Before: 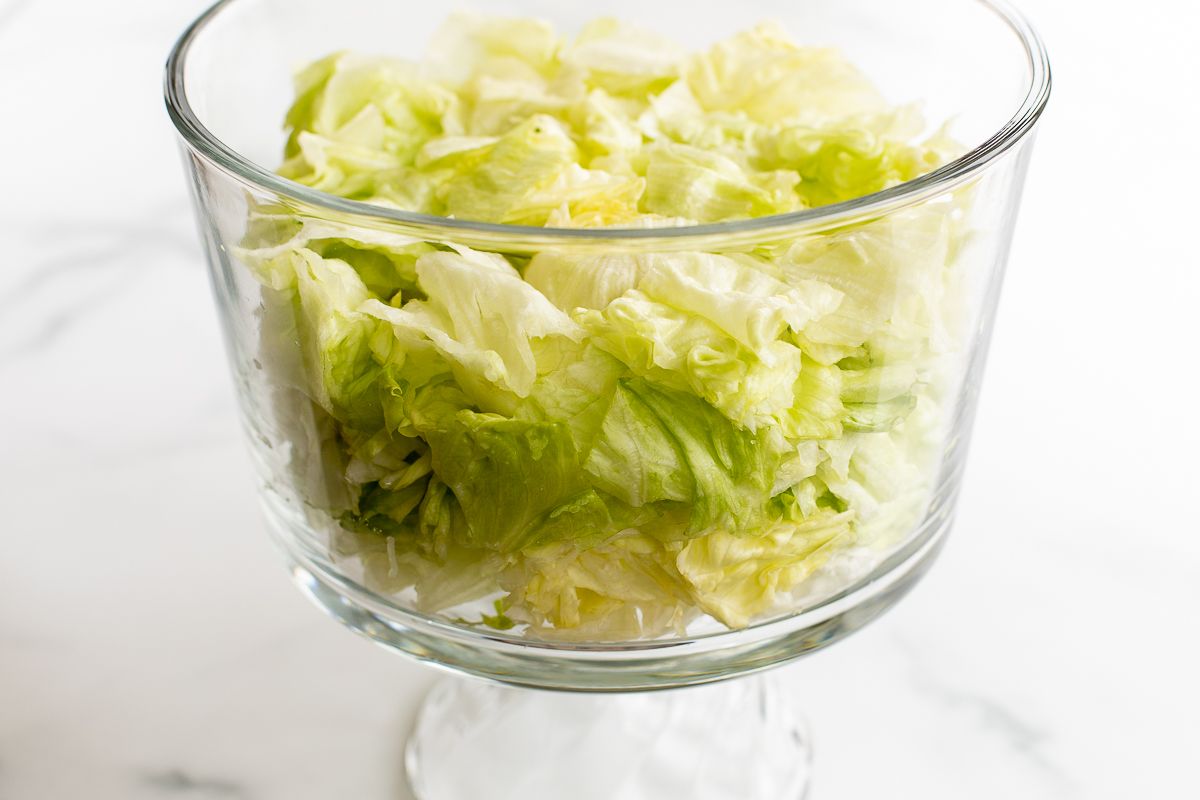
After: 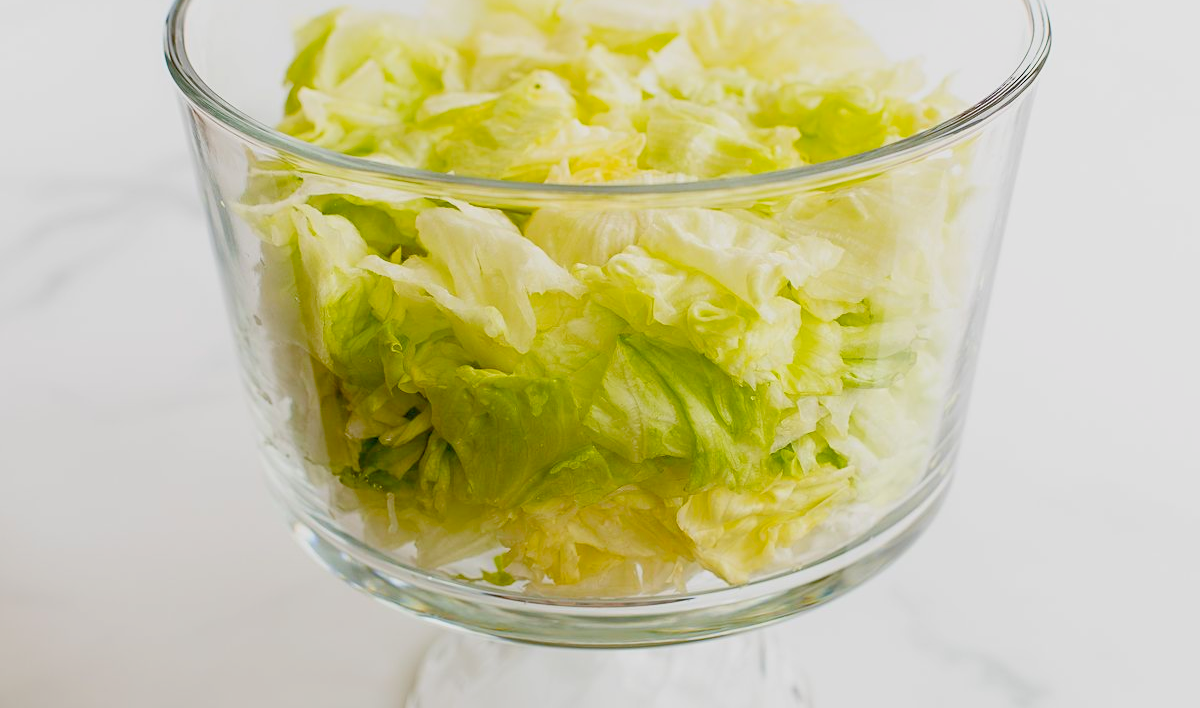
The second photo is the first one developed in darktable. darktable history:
crop and rotate: top 5.551%, bottom 5.889%
sharpen: amount 0.215
exposure: black level correction 0, exposure 0.499 EV, compensate exposure bias true, compensate highlight preservation false
color balance rgb: linear chroma grading › global chroma 14.834%, perceptual saturation grading › global saturation 20%, perceptual saturation grading › highlights -24.831%, perceptual saturation grading › shadows 24.449%, contrast -29.909%
